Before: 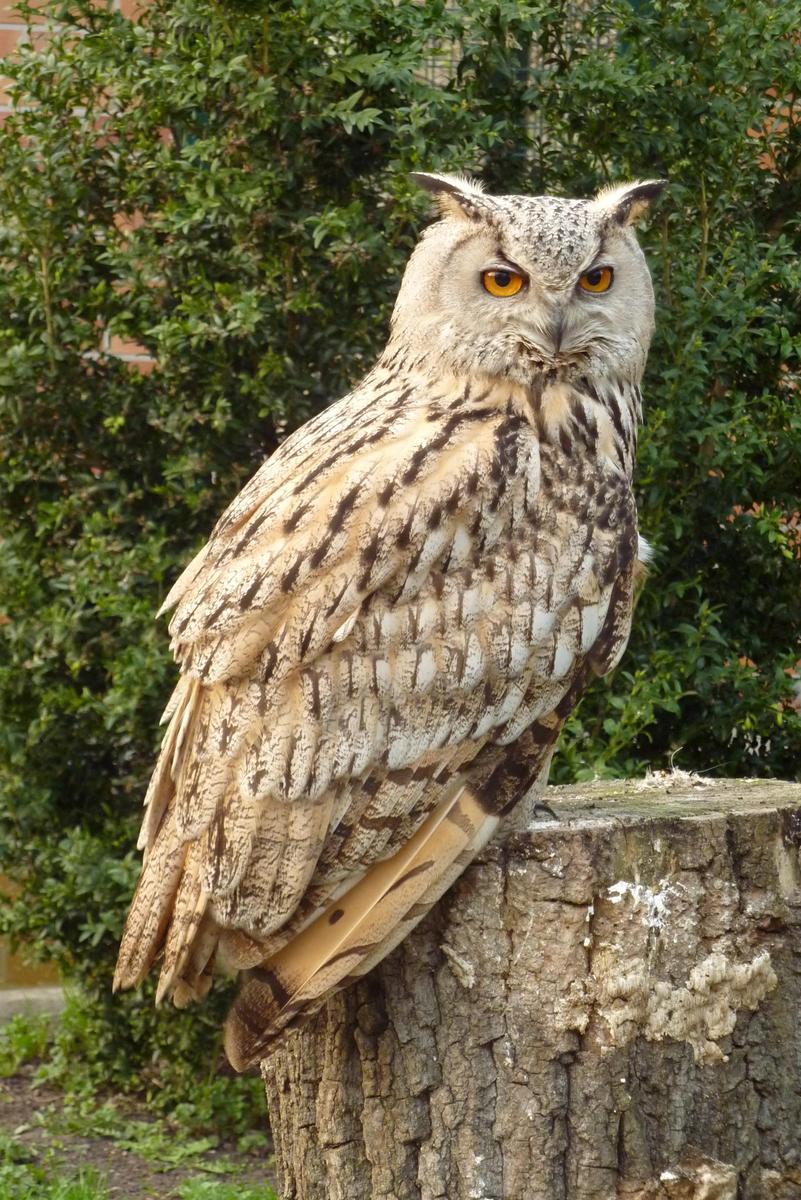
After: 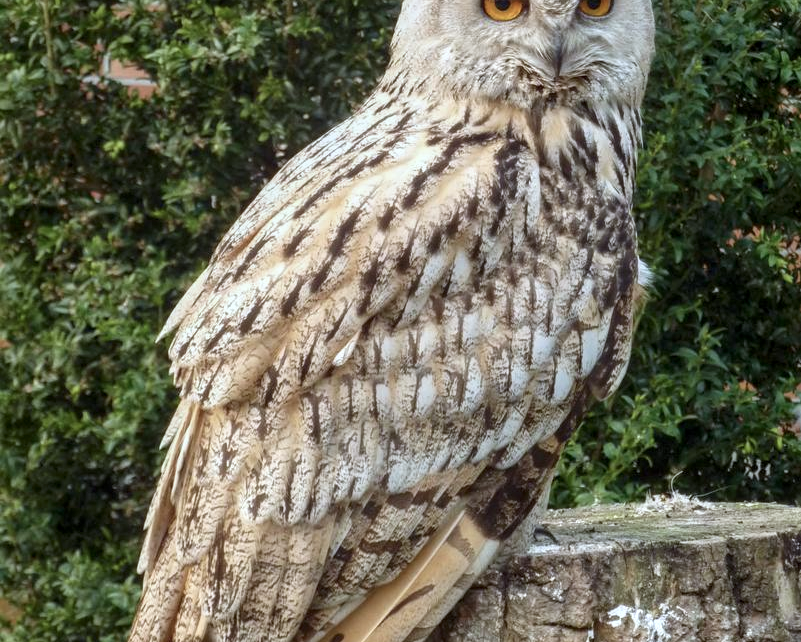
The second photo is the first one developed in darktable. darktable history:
exposure: exposure -0.05 EV
local contrast: on, module defaults
crop and rotate: top 23.043%, bottom 23.437%
color calibration: illuminant as shot in camera, x 0.369, y 0.376, temperature 4328.46 K, gamut compression 3
